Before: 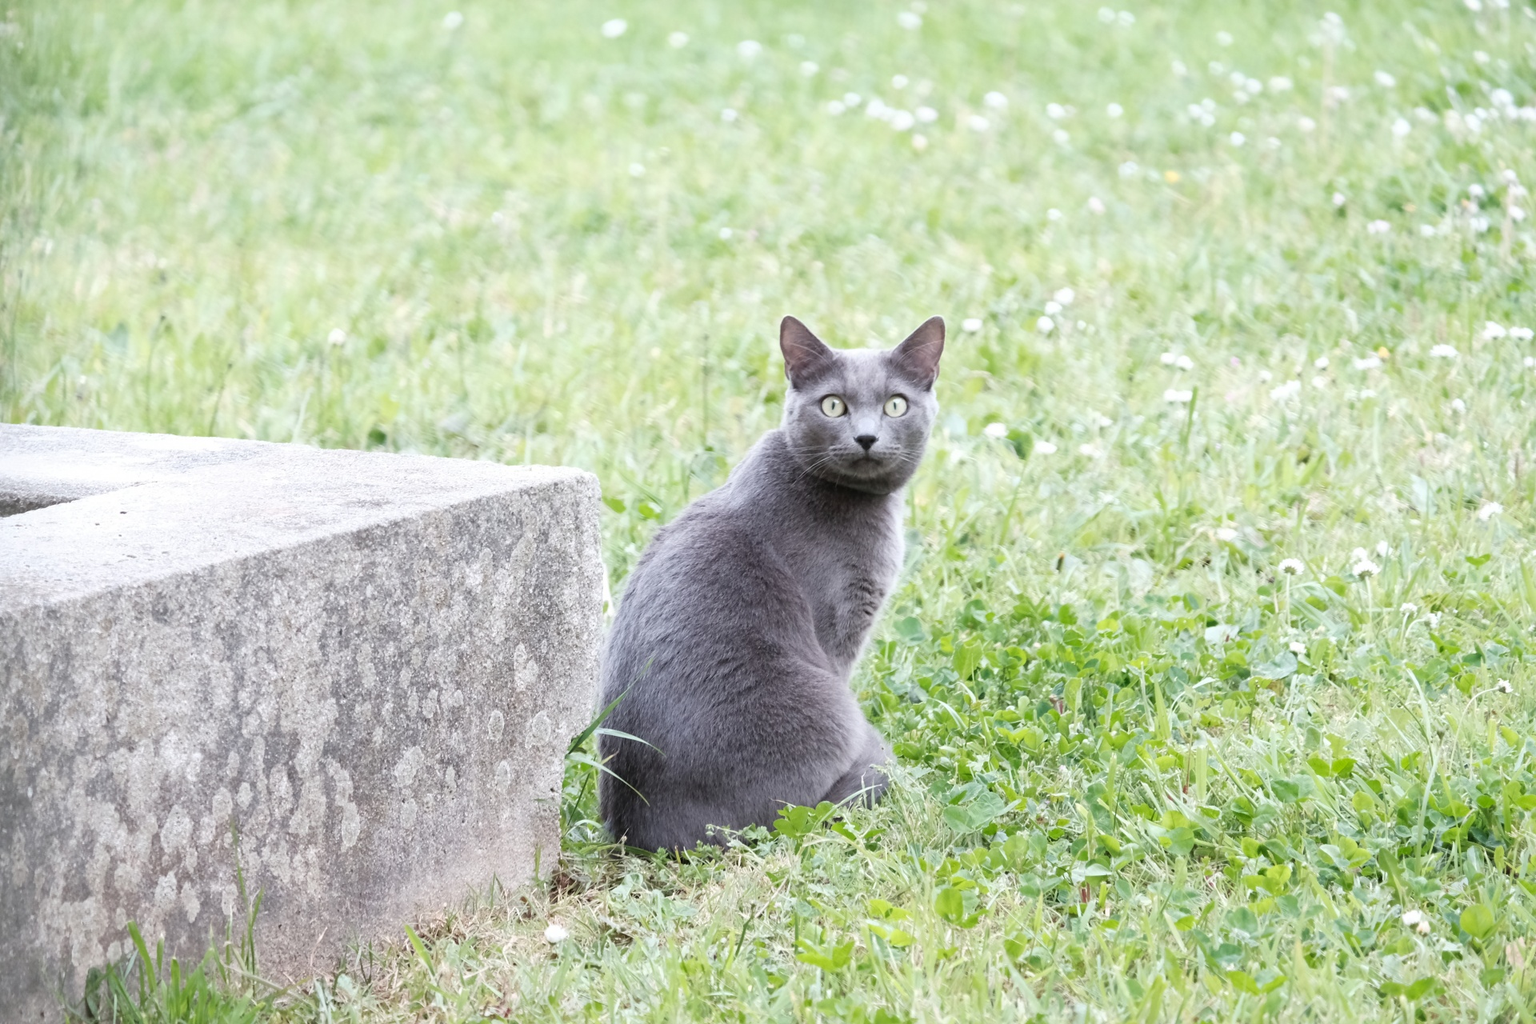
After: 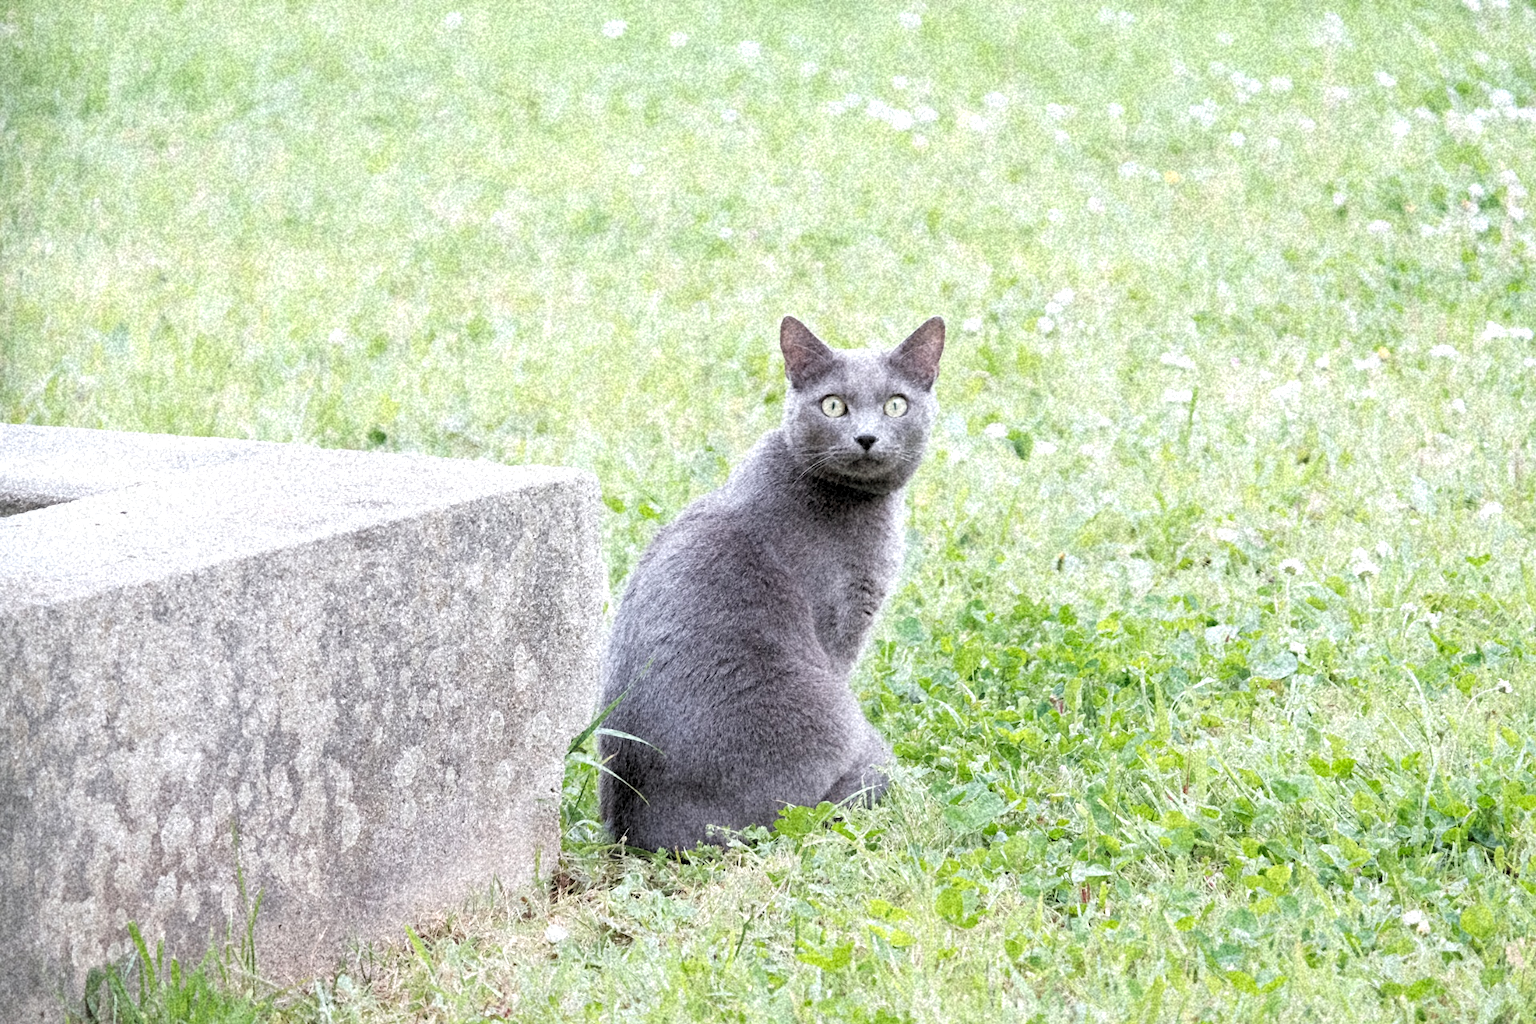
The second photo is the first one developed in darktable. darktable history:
grain: coarseness 46.9 ISO, strength 50.21%, mid-tones bias 0%
rgb levels: levels [[0.013, 0.434, 0.89], [0, 0.5, 1], [0, 0.5, 1]]
